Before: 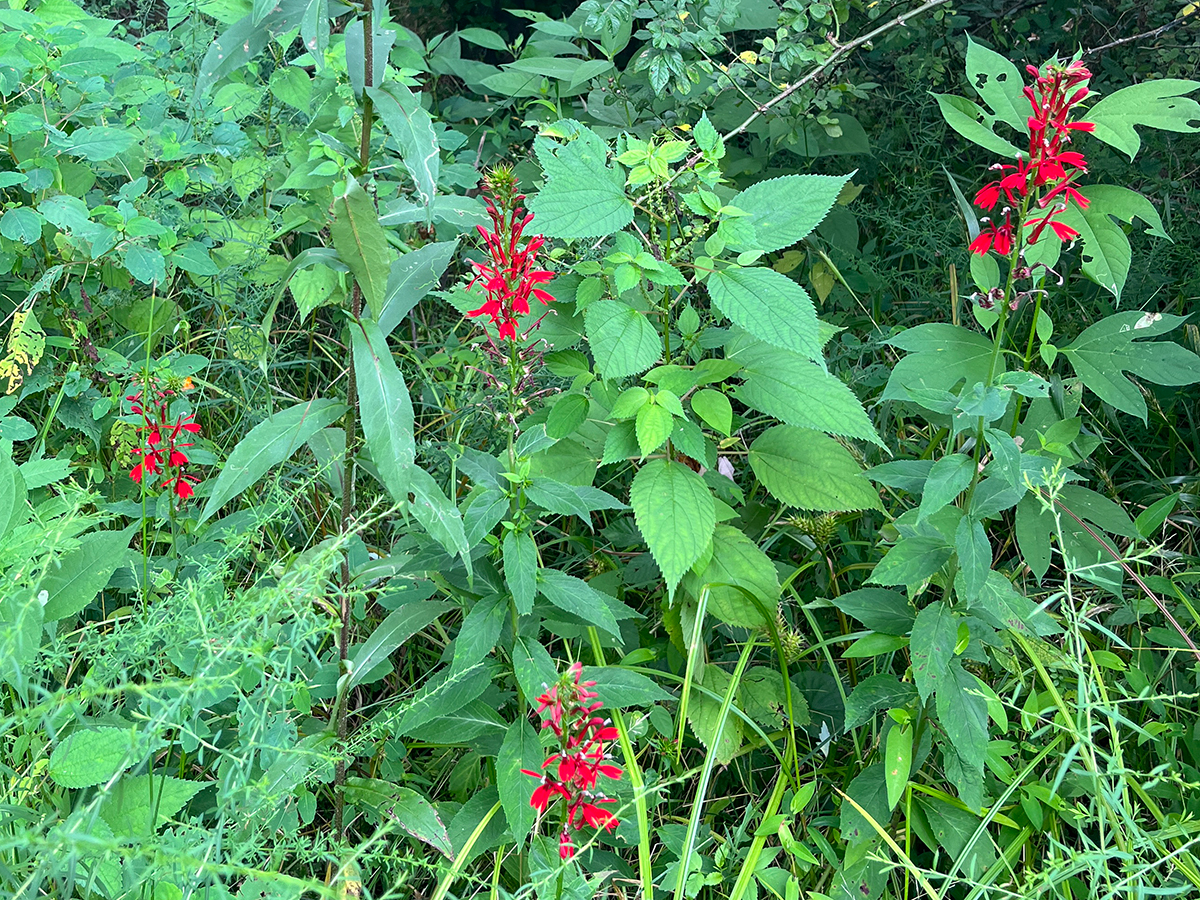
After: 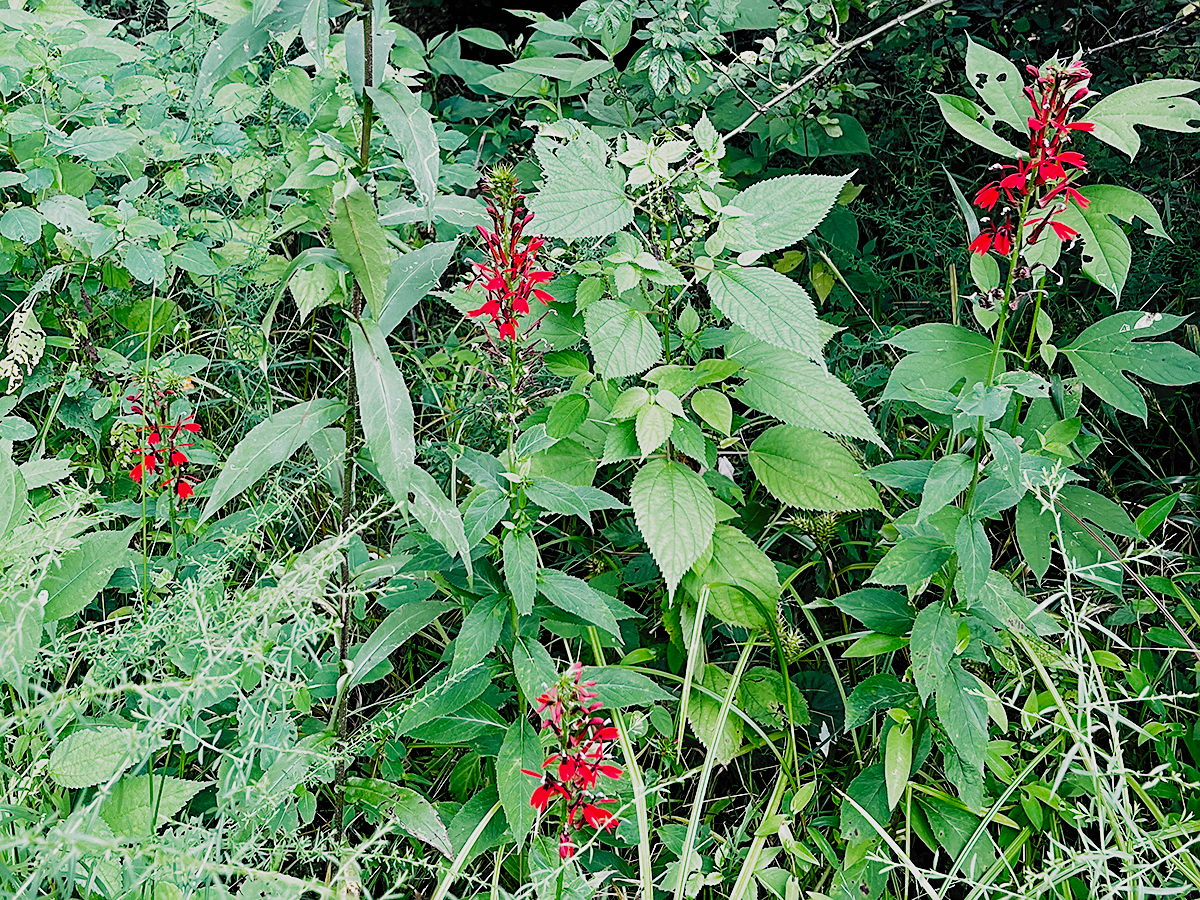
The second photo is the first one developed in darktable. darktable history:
sharpen: amount 0.491
filmic rgb: black relative exposure -5.08 EV, white relative exposure 3.95 EV, hardness 2.88, contrast 1.296, highlights saturation mix -29.57%, add noise in highlights 0, preserve chrominance no, color science v3 (2019), use custom middle-gray values true, contrast in highlights soft
color balance rgb: shadows lift › chroma 3.14%, shadows lift › hue 278.77°, highlights gain › chroma 3.036%, highlights gain › hue 78.35°, perceptual saturation grading › global saturation 0.124%
